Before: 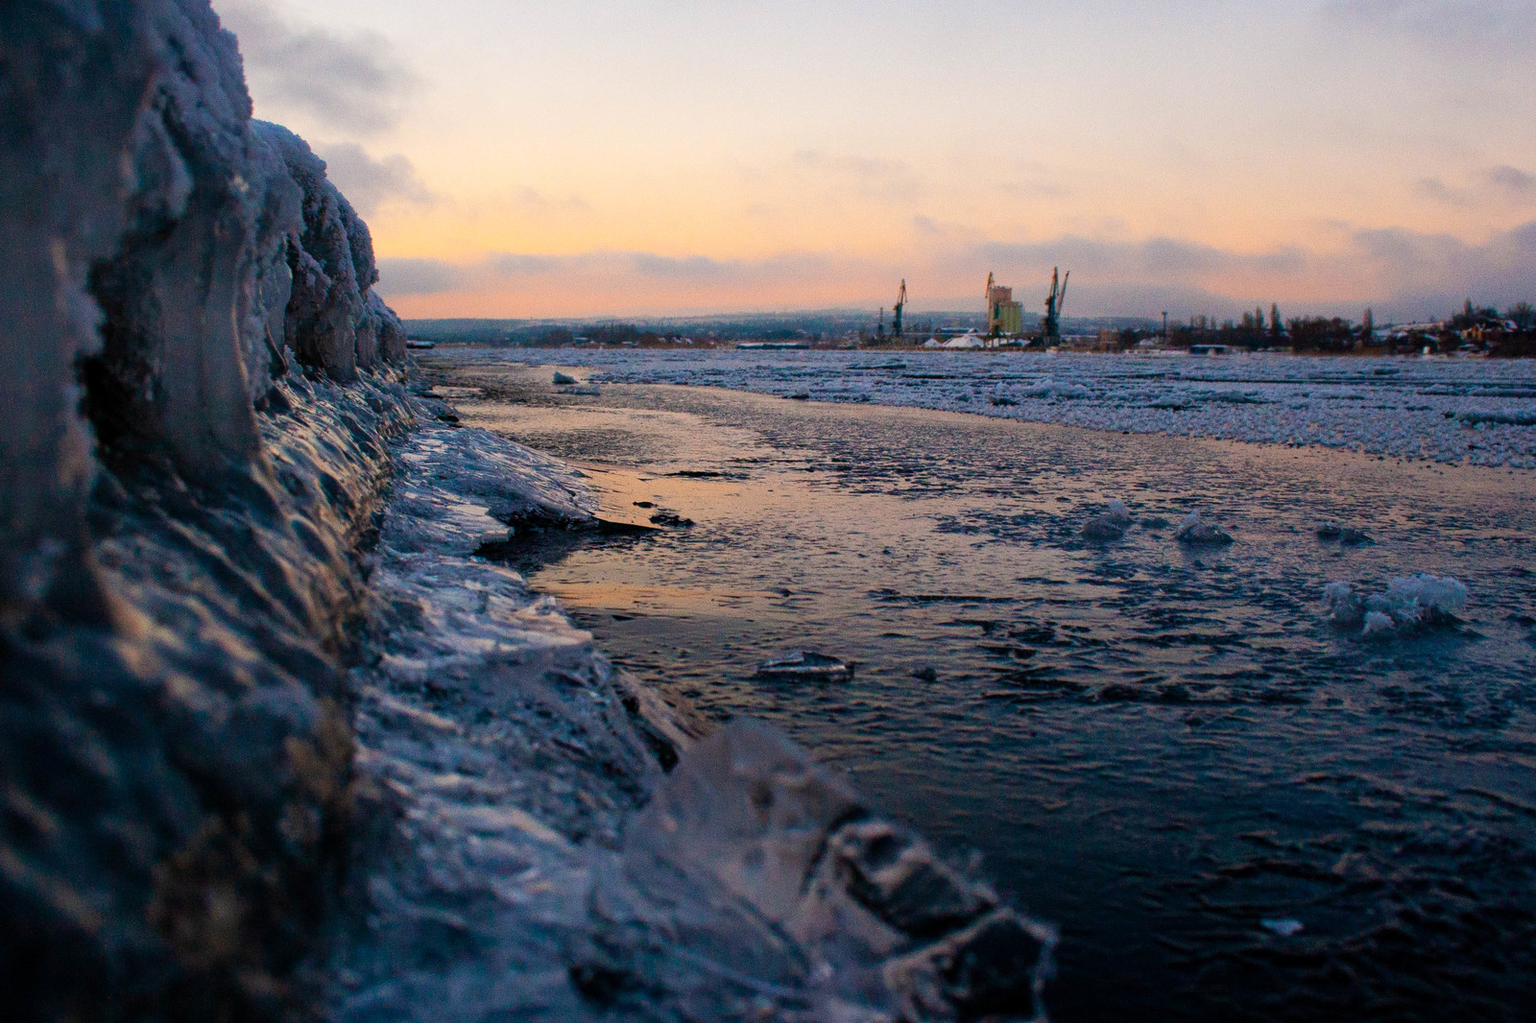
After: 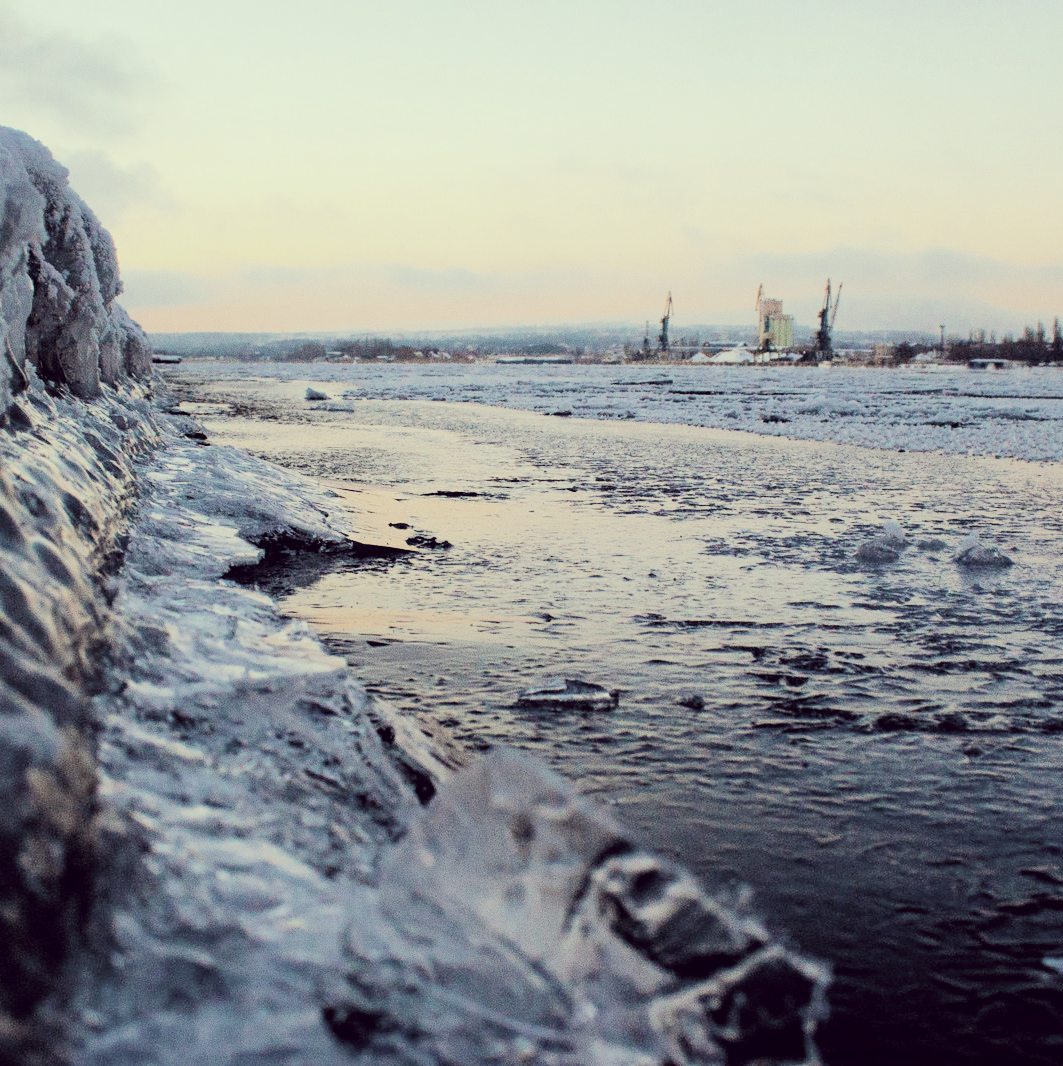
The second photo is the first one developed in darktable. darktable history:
filmic rgb: black relative exposure -7.65 EV, white relative exposure 3.95 EV, hardness 4.01, contrast 1.094, highlights saturation mix -29.93%, color science v6 (2022)
color correction: highlights a* -20.82, highlights b* 20.8, shadows a* 19.49, shadows b* -19.72, saturation 0.403
tone equalizer: -8 EV 1.97 EV, -7 EV 1.97 EV, -6 EV 1.99 EV, -5 EV 1.99 EV, -4 EV 1.96 EV, -3 EV 1.47 EV, -2 EV 0.994 EV, -1 EV 0.485 EV, edges refinement/feathering 500, mask exposure compensation -1.57 EV, preserve details no
crop: left 16.948%, right 16.614%
